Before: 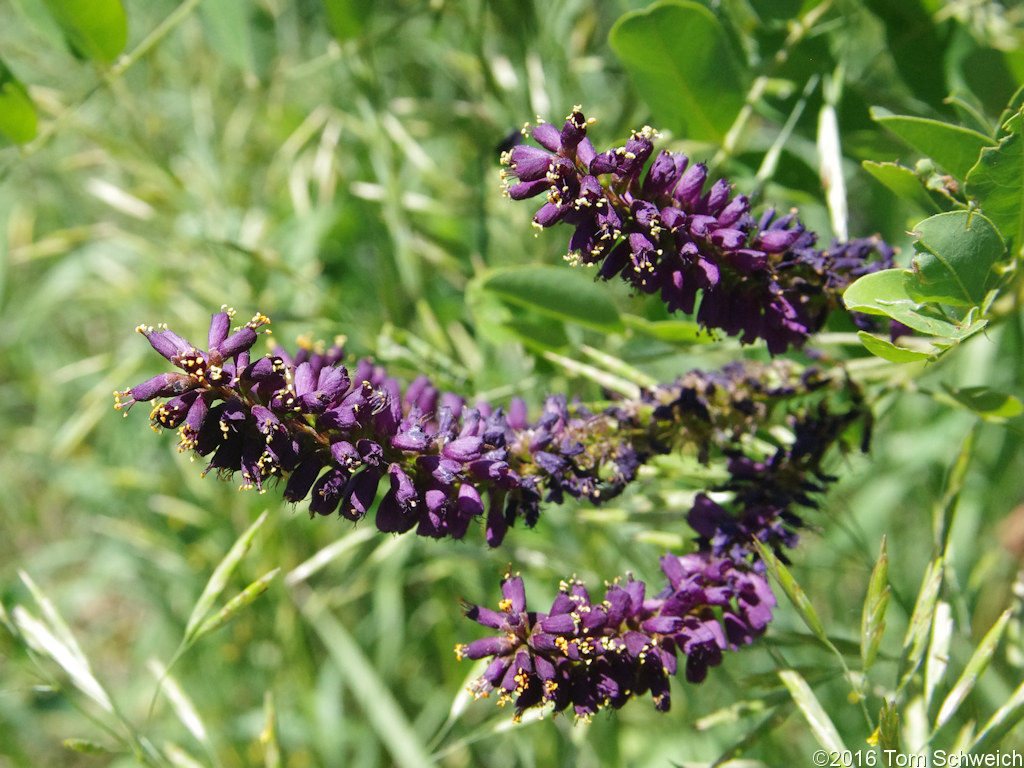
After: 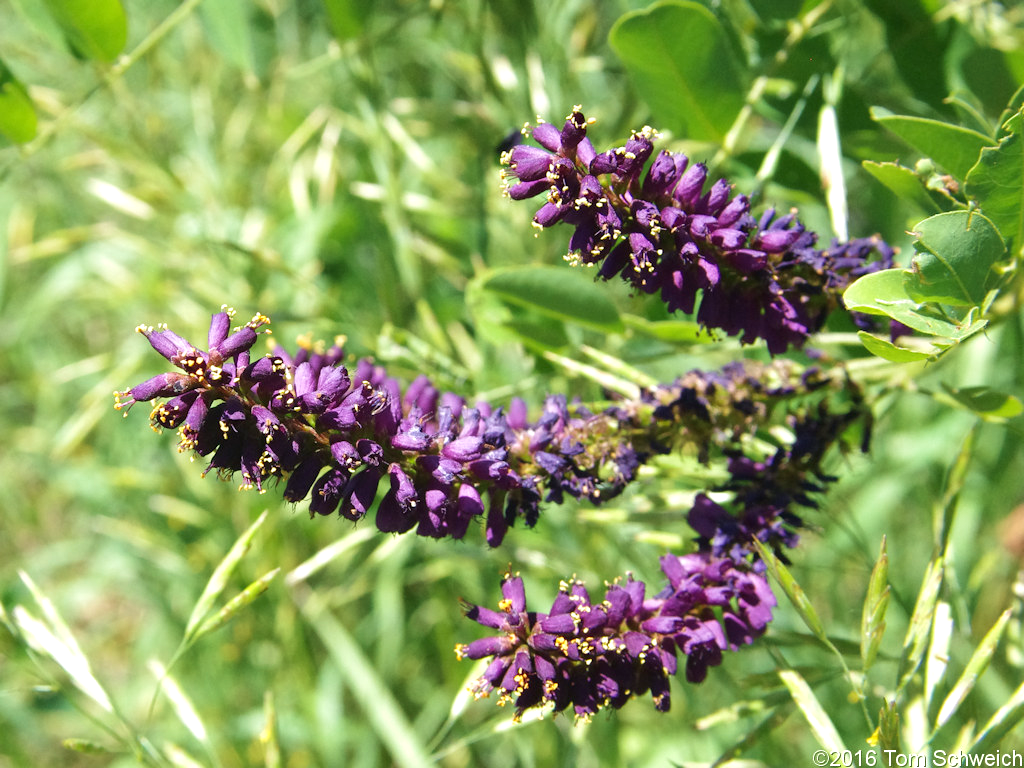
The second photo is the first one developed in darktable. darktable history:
velvia: on, module defaults
tone equalizer: -8 EV -0.397 EV, -7 EV -0.366 EV, -6 EV -0.324 EV, -5 EV -0.218 EV, -3 EV 0.203 EV, -2 EV 0.358 EV, -1 EV 0.362 EV, +0 EV 0.394 EV, smoothing diameter 24.9%, edges refinement/feathering 9.97, preserve details guided filter
